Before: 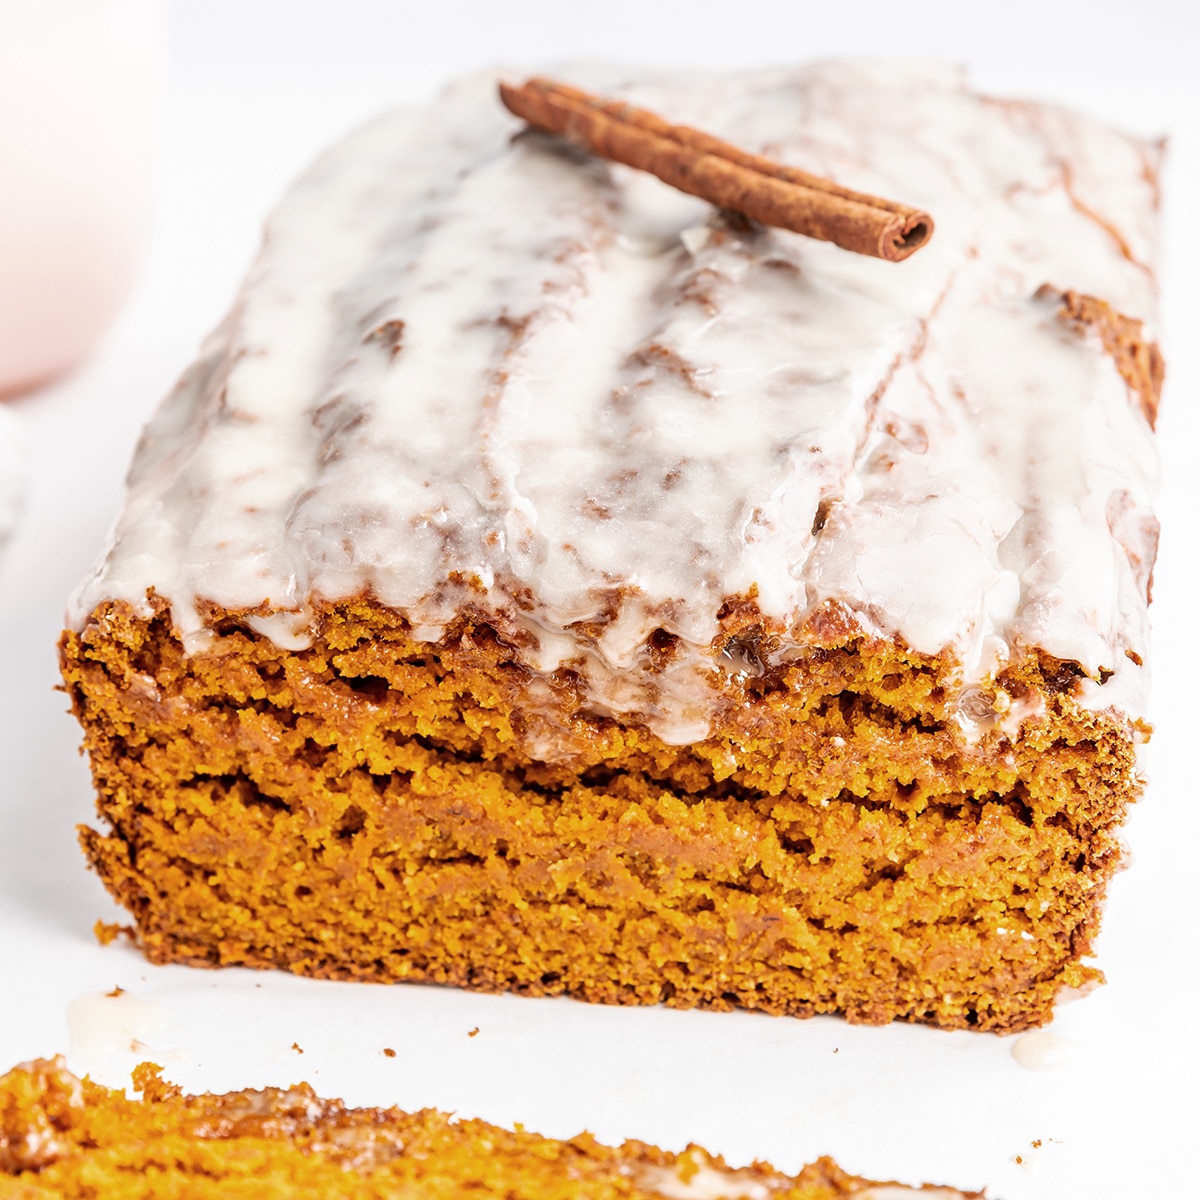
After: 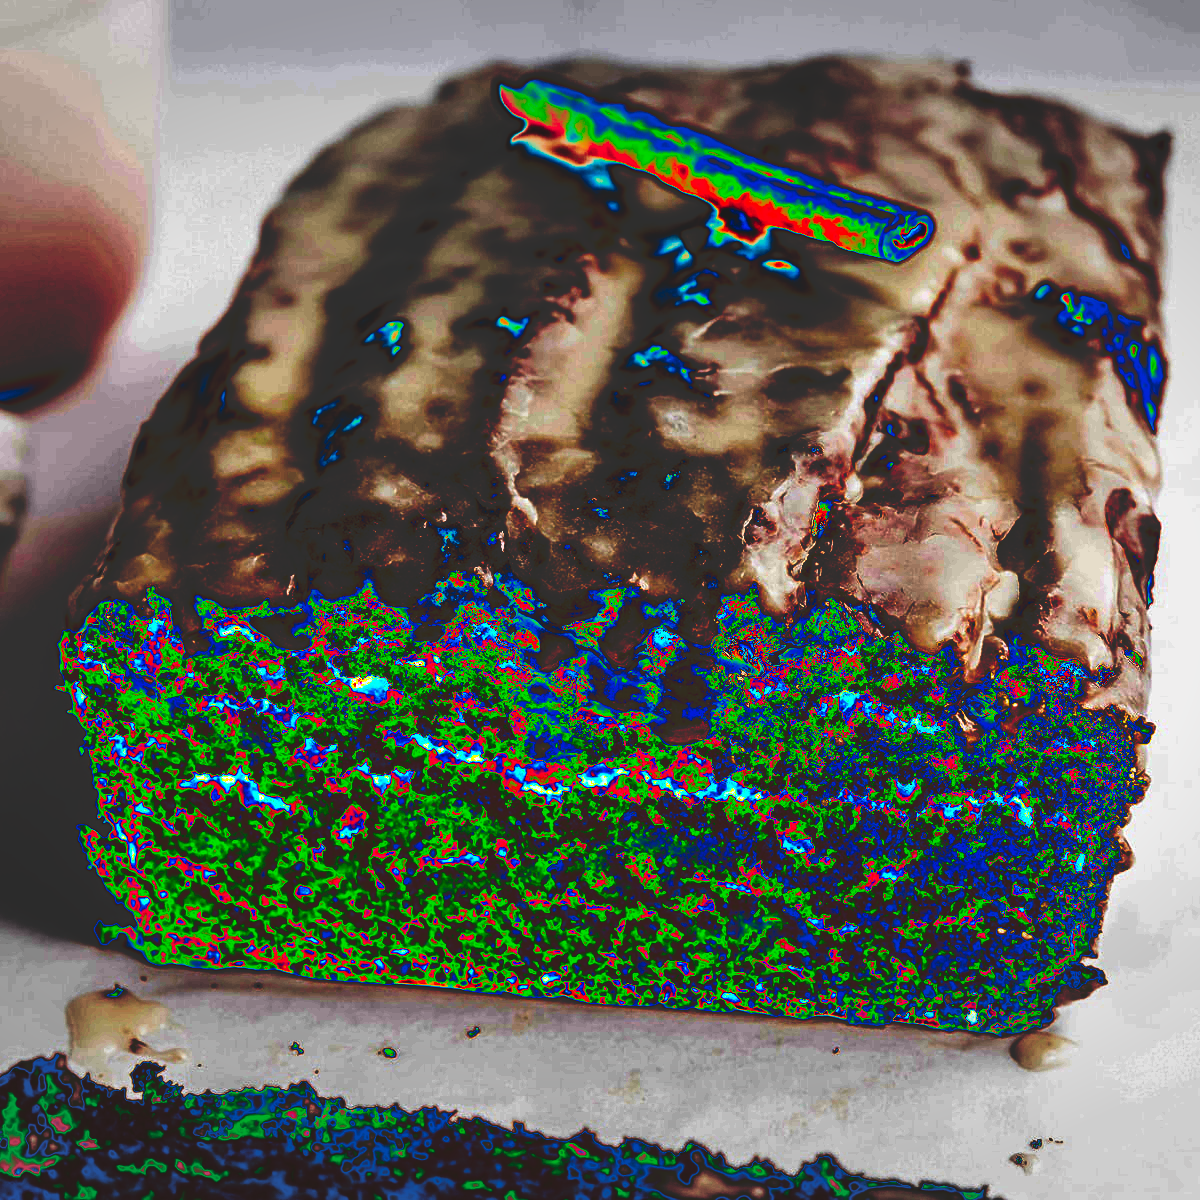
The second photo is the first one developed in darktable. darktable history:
vignetting: fall-off start 100%, brightness -0.282, width/height ratio 1.31
tone curve: curves: ch0 [(0, 0) (0.003, 0.99) (0.011, 0.983) (0.025, 0.934) (0.044, 0.719) (0.069, 0.382) (0.1, 0.204) (0.136, 0.093) (0.177, 0.094) (0.224, 0.093) (0.277, 0.098) (0.335, 0.214) (0.399, 0.616) (0.468, 0.827) (0.543, 0.464) (0.623, 0.145) (0.709, 0.127) (0.801, 0.187) (0.898, 0.203) (1, 1)], preserve colors none
